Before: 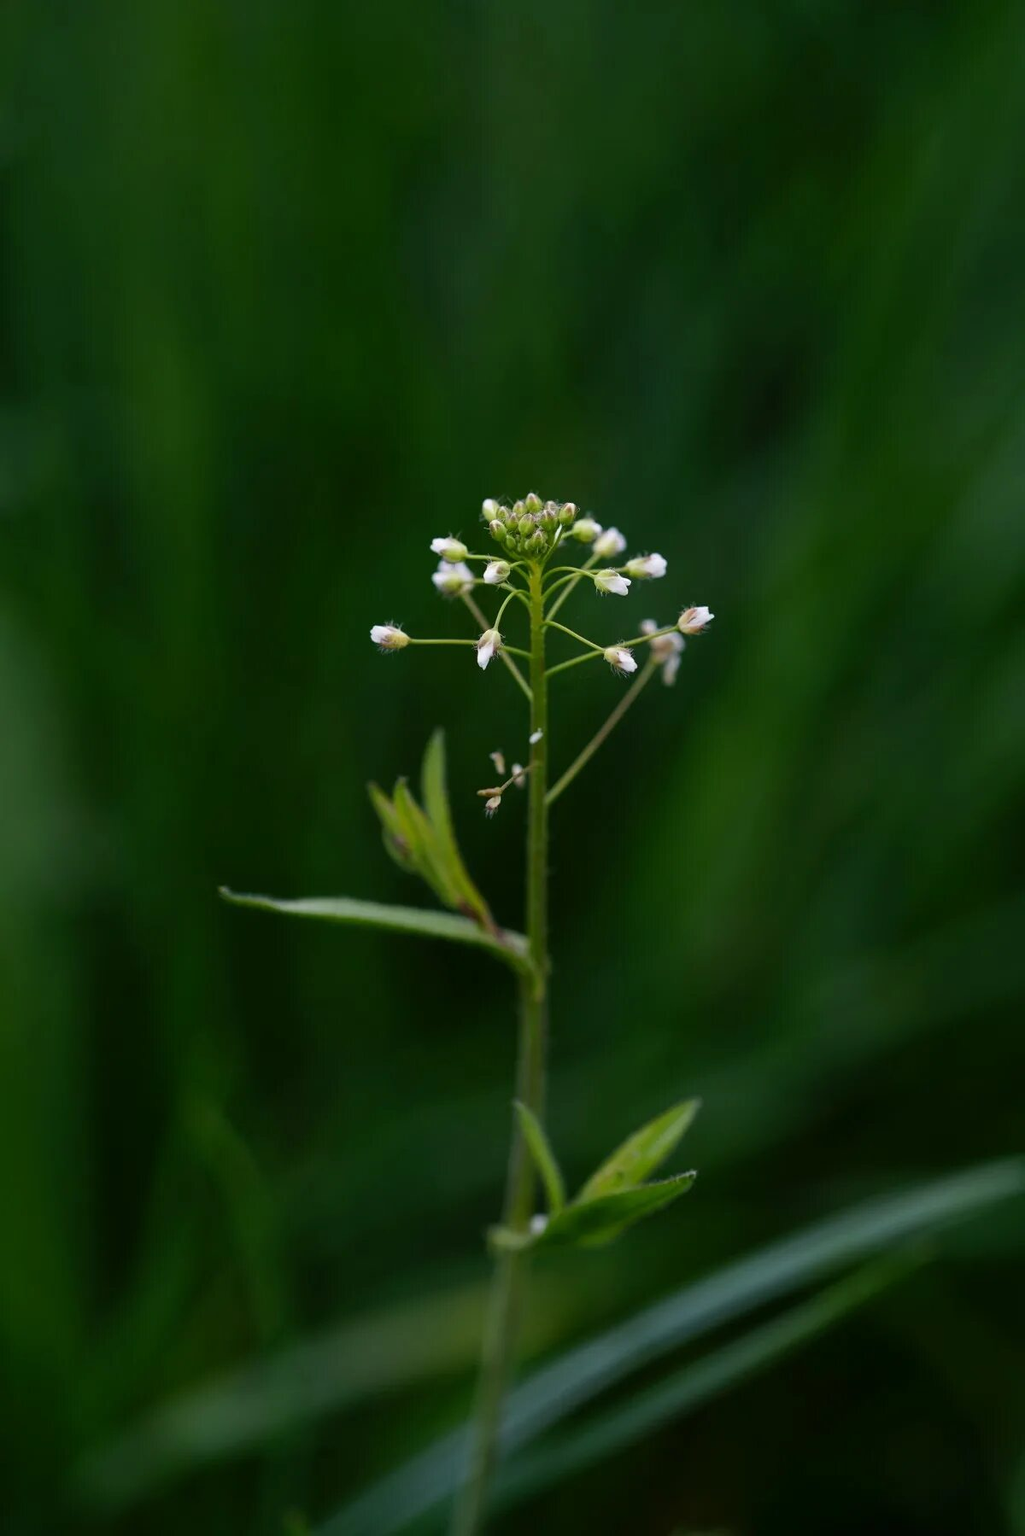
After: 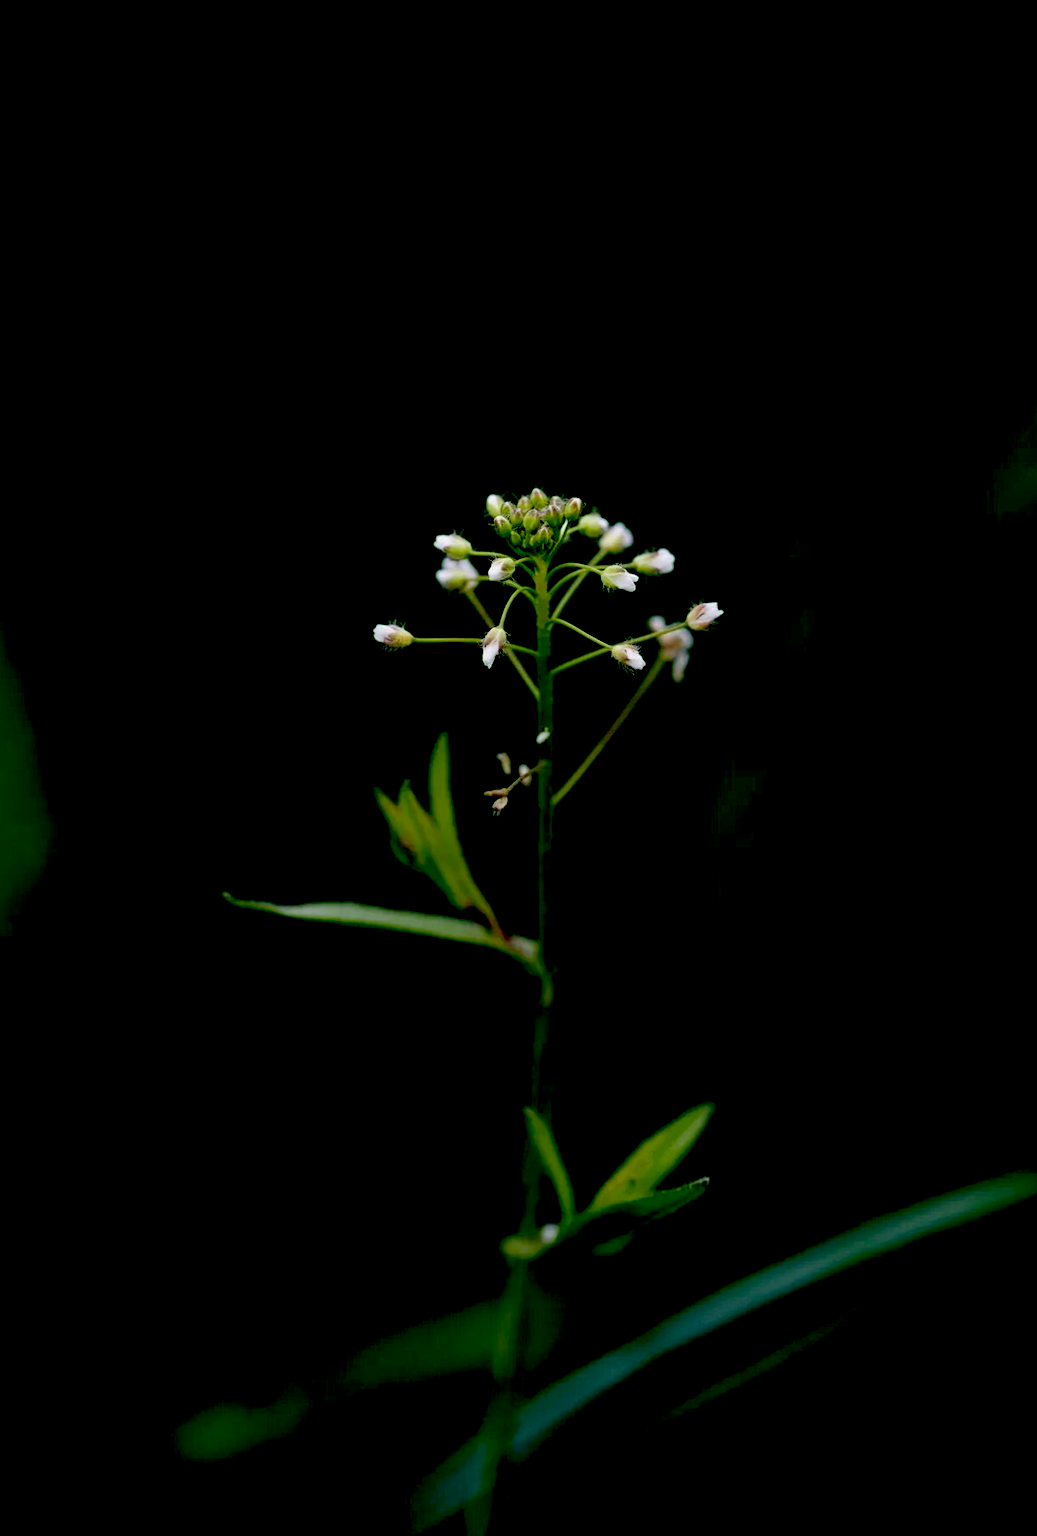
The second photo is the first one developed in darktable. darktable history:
rotate and perspective: rotation -0.45°, automatic cropping original format, crop left 0.008, crop right 0.992, crop top 0.012, crop bottom 0.988
exposure: black level correction 0.056, exposure -0.039 EV, compensate highlight preservation false
